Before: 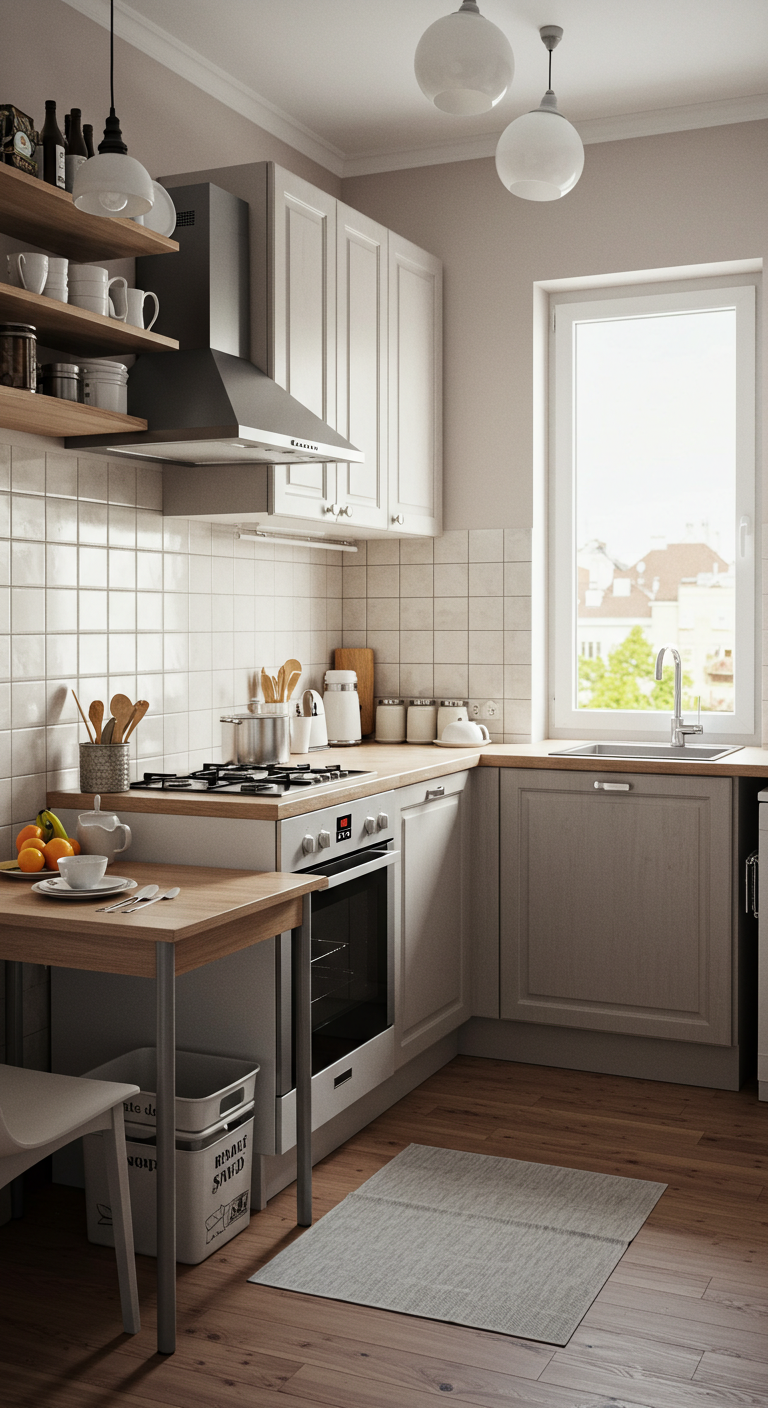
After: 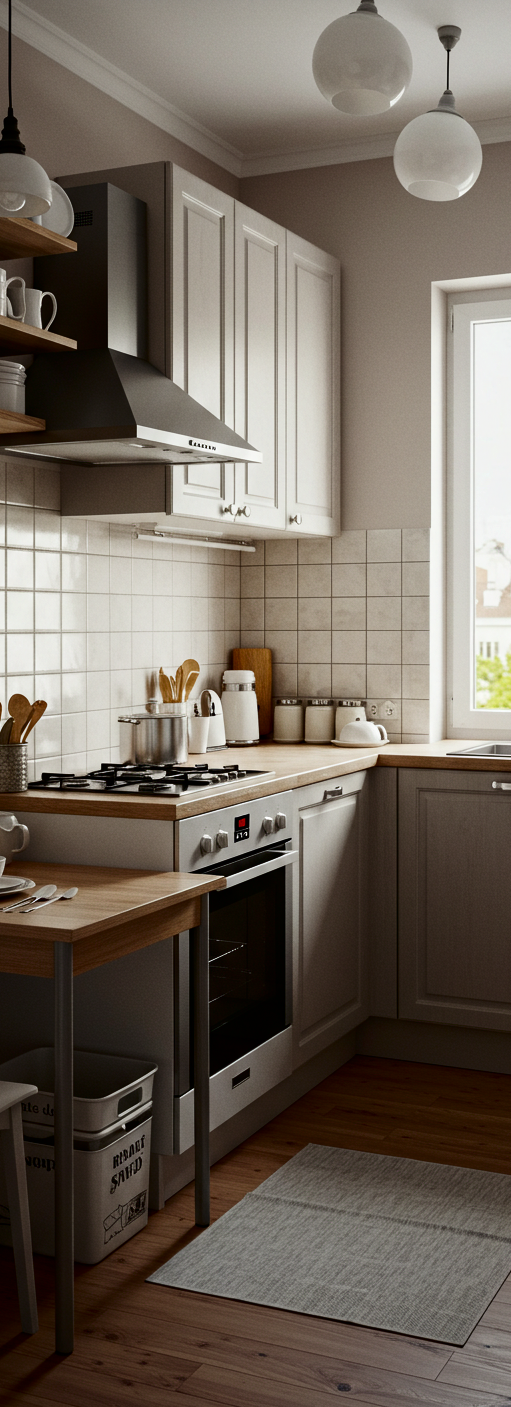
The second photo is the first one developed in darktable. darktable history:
contrast brightness saturation: contrast 0.1, brightness -0.26, saturation 0.14
crop and rotate: left 13.409%, right 19.924%
